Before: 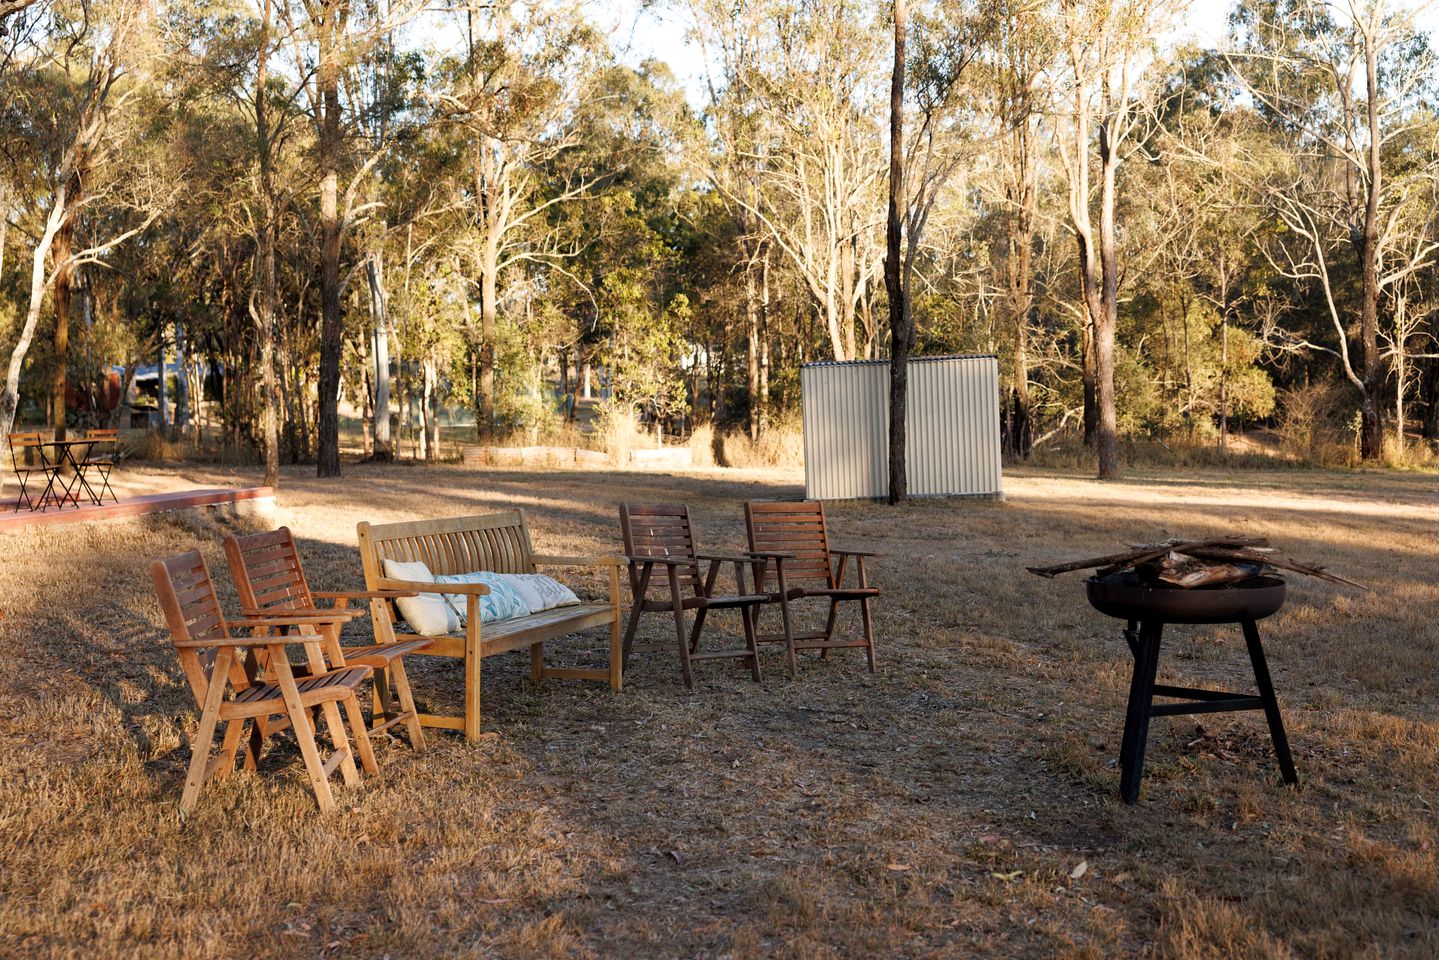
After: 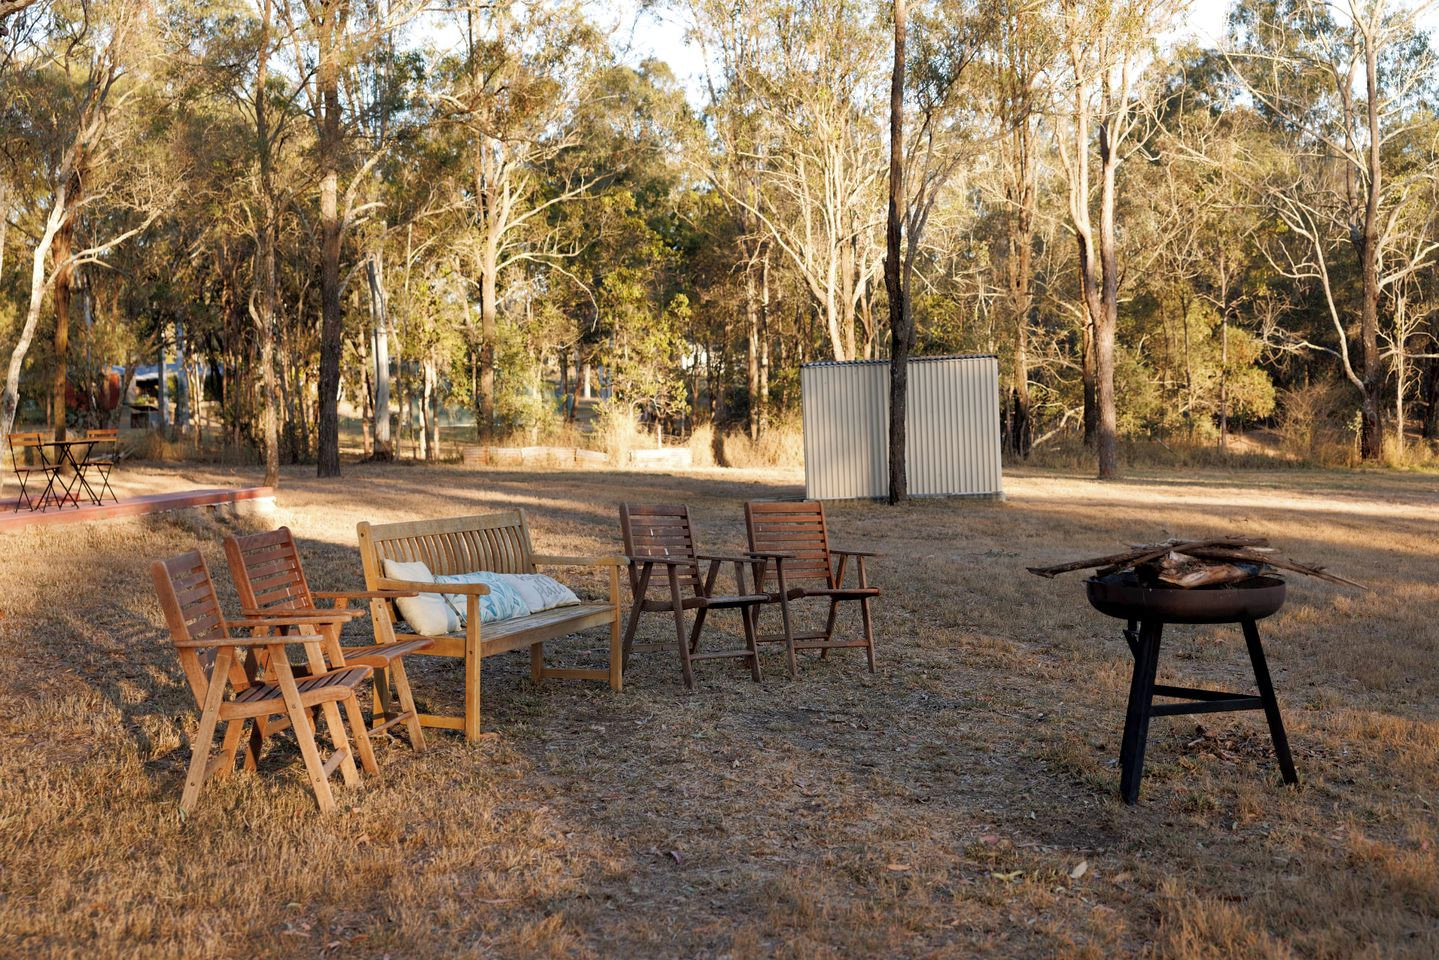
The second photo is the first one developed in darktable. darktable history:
shadows and highlights: highlights color adjustment 40.26%
